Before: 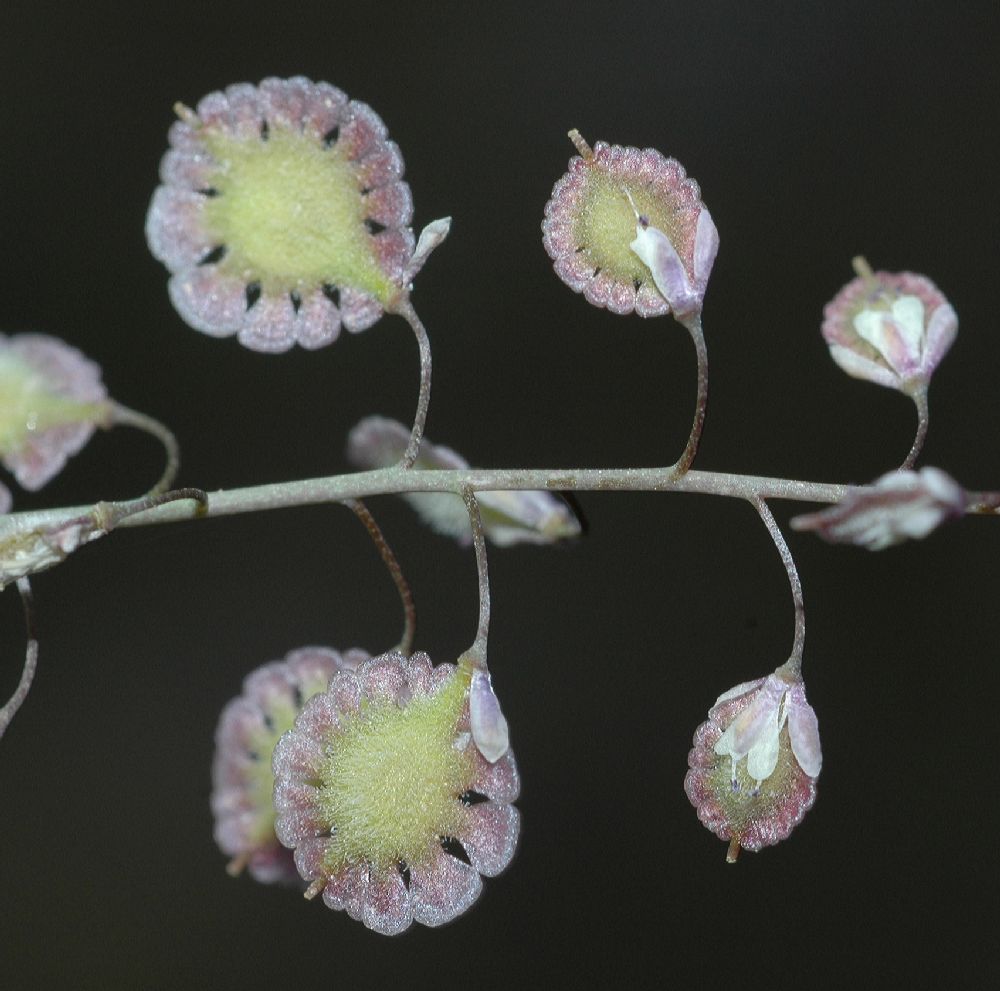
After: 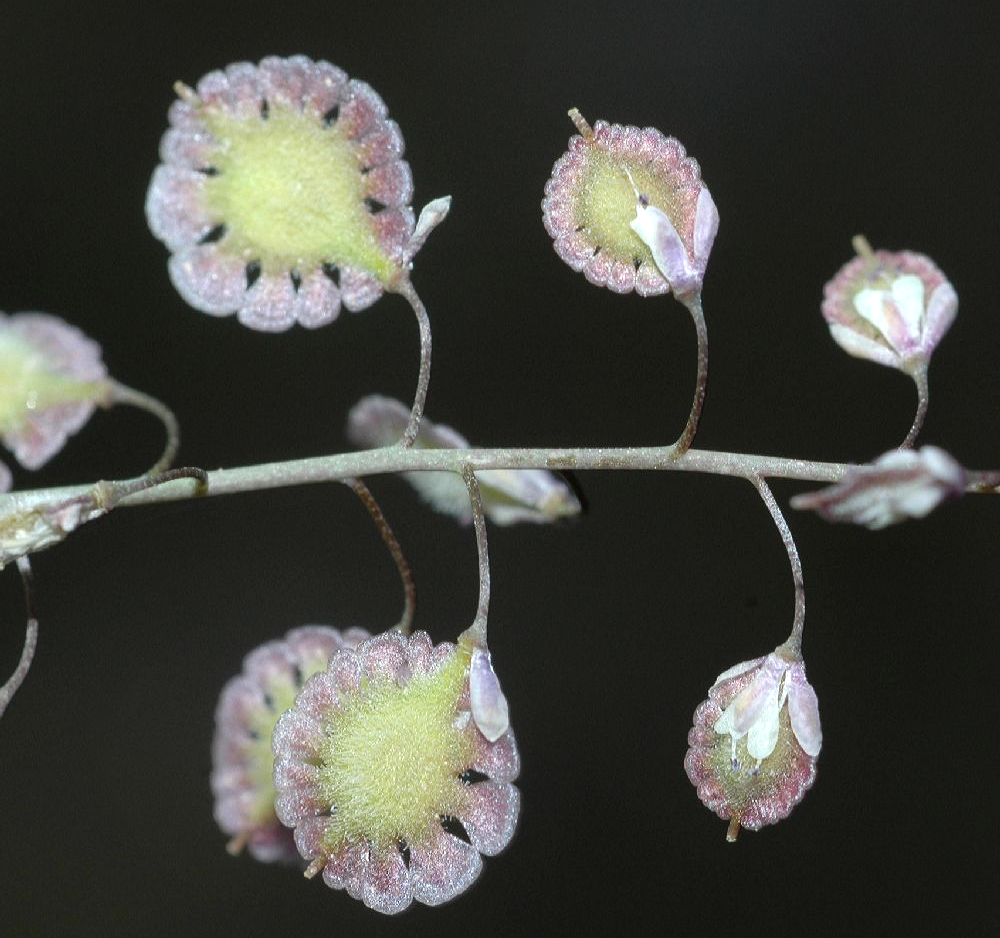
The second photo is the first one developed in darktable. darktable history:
tone equalizer: -8 EV -0.408 EV, -7 EV -0.402 EV, -6 EV -0.353 EV, -5 EV -0.198 EV, -3 EV 0.195 EV, -2 EV 0.311 EV, -1 EV 0.389 EV, +0 EV 0.401 EV
crop and rotate: top 2.12%, bottom 3.148%
